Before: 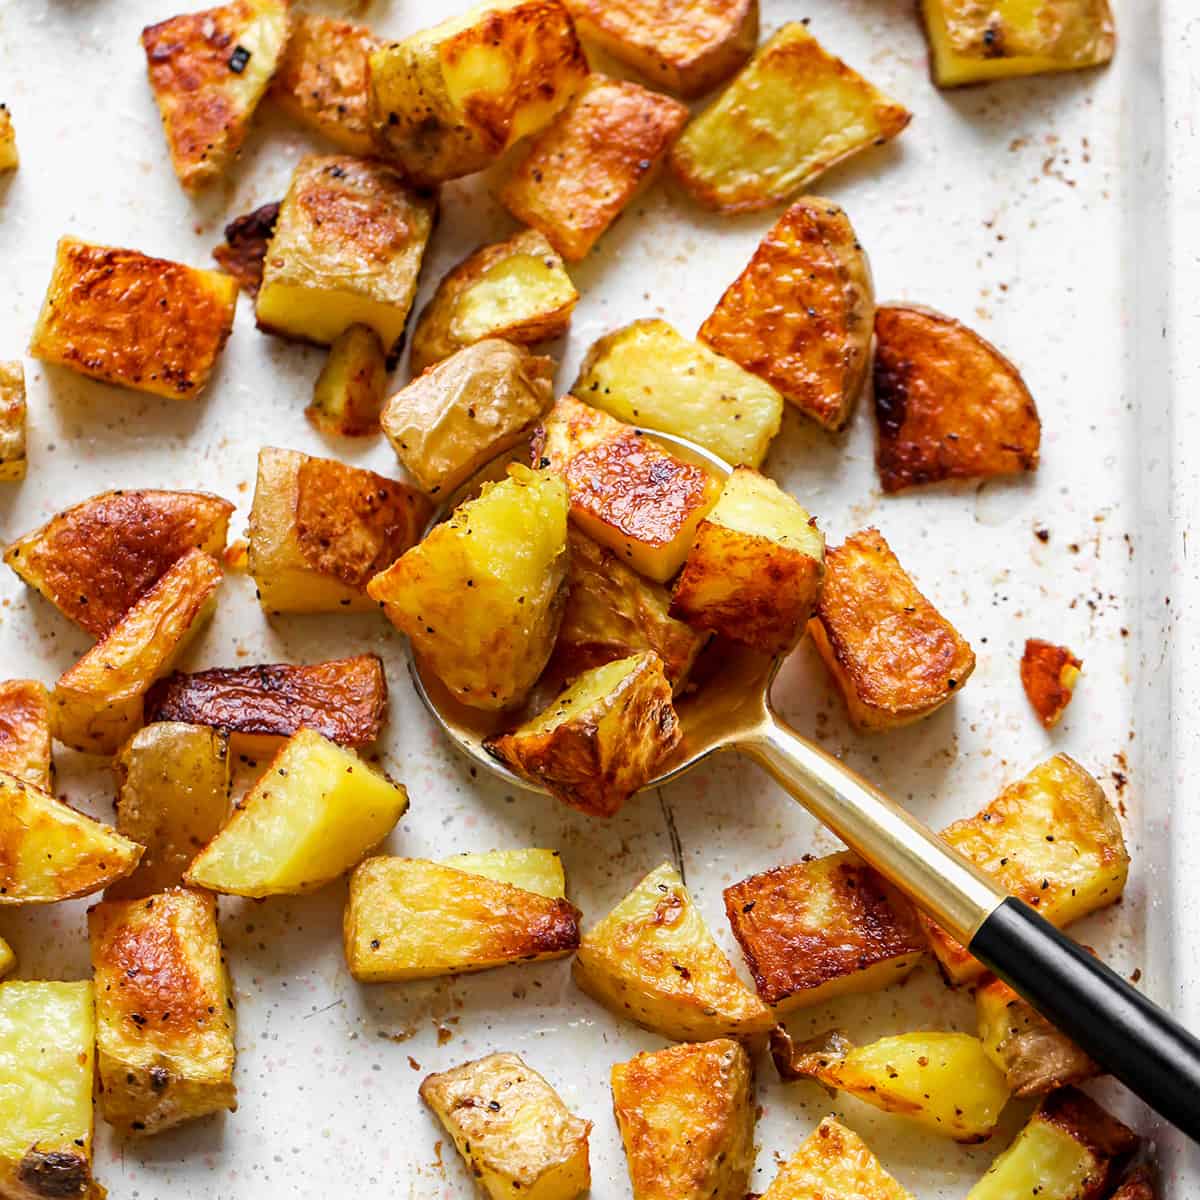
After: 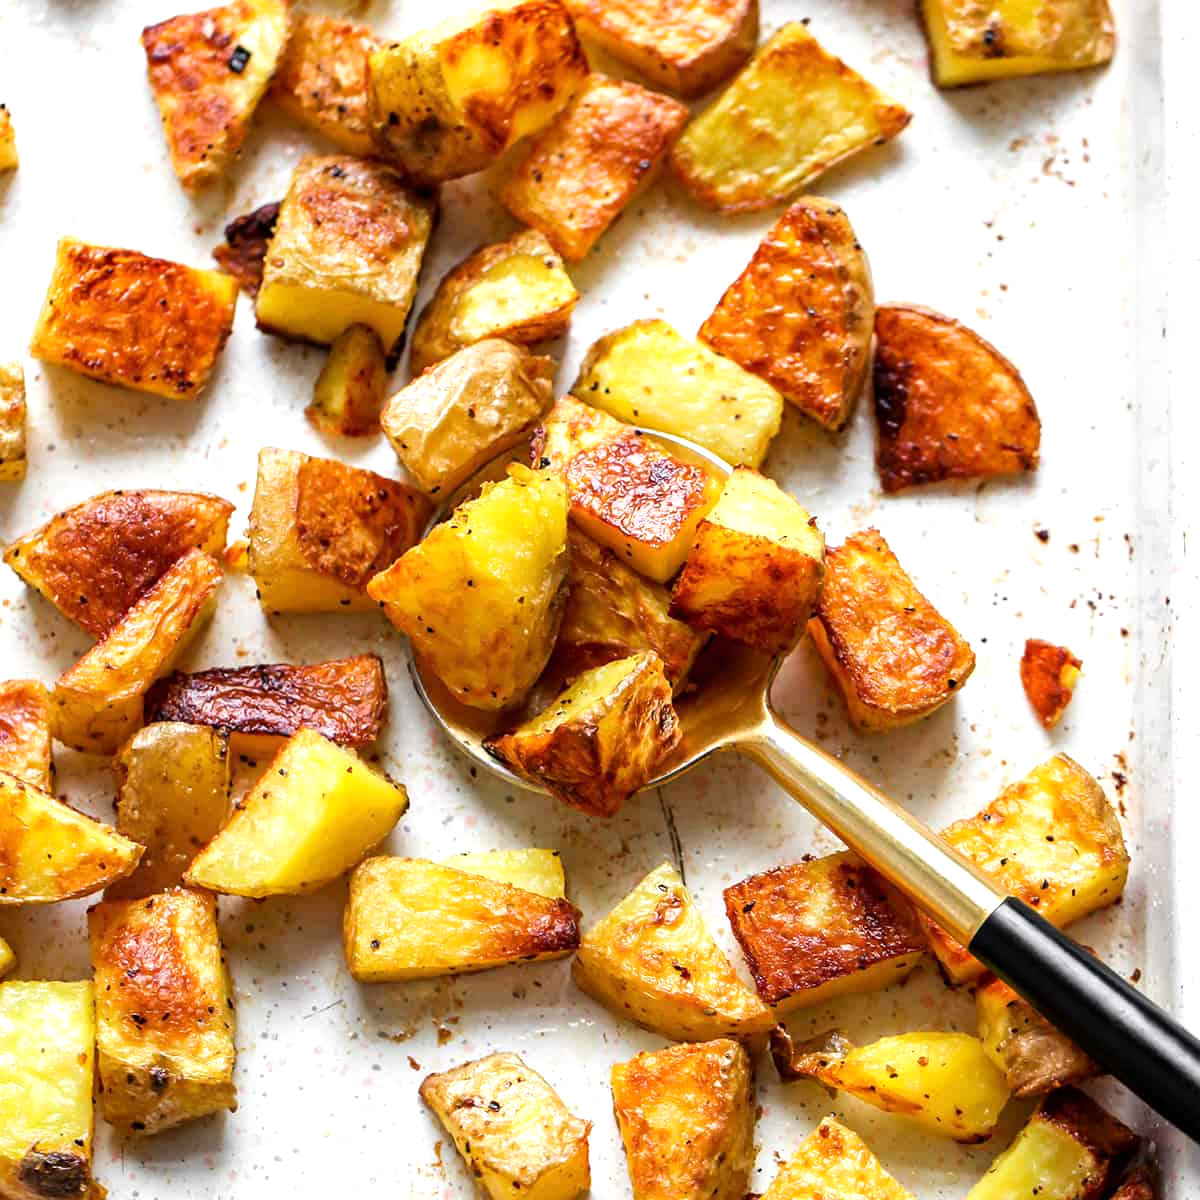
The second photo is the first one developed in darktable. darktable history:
tone equalizer: -8 EV -0.409 EV, -7 EV -0.407 EV, -6 EV -0.35 EV, -5 EV -0.188 EV, -3 EV 0.251 EV, -2 EV 0.352 EV, -1 EV 0.363 EV, +0 EV 0.408 EV
